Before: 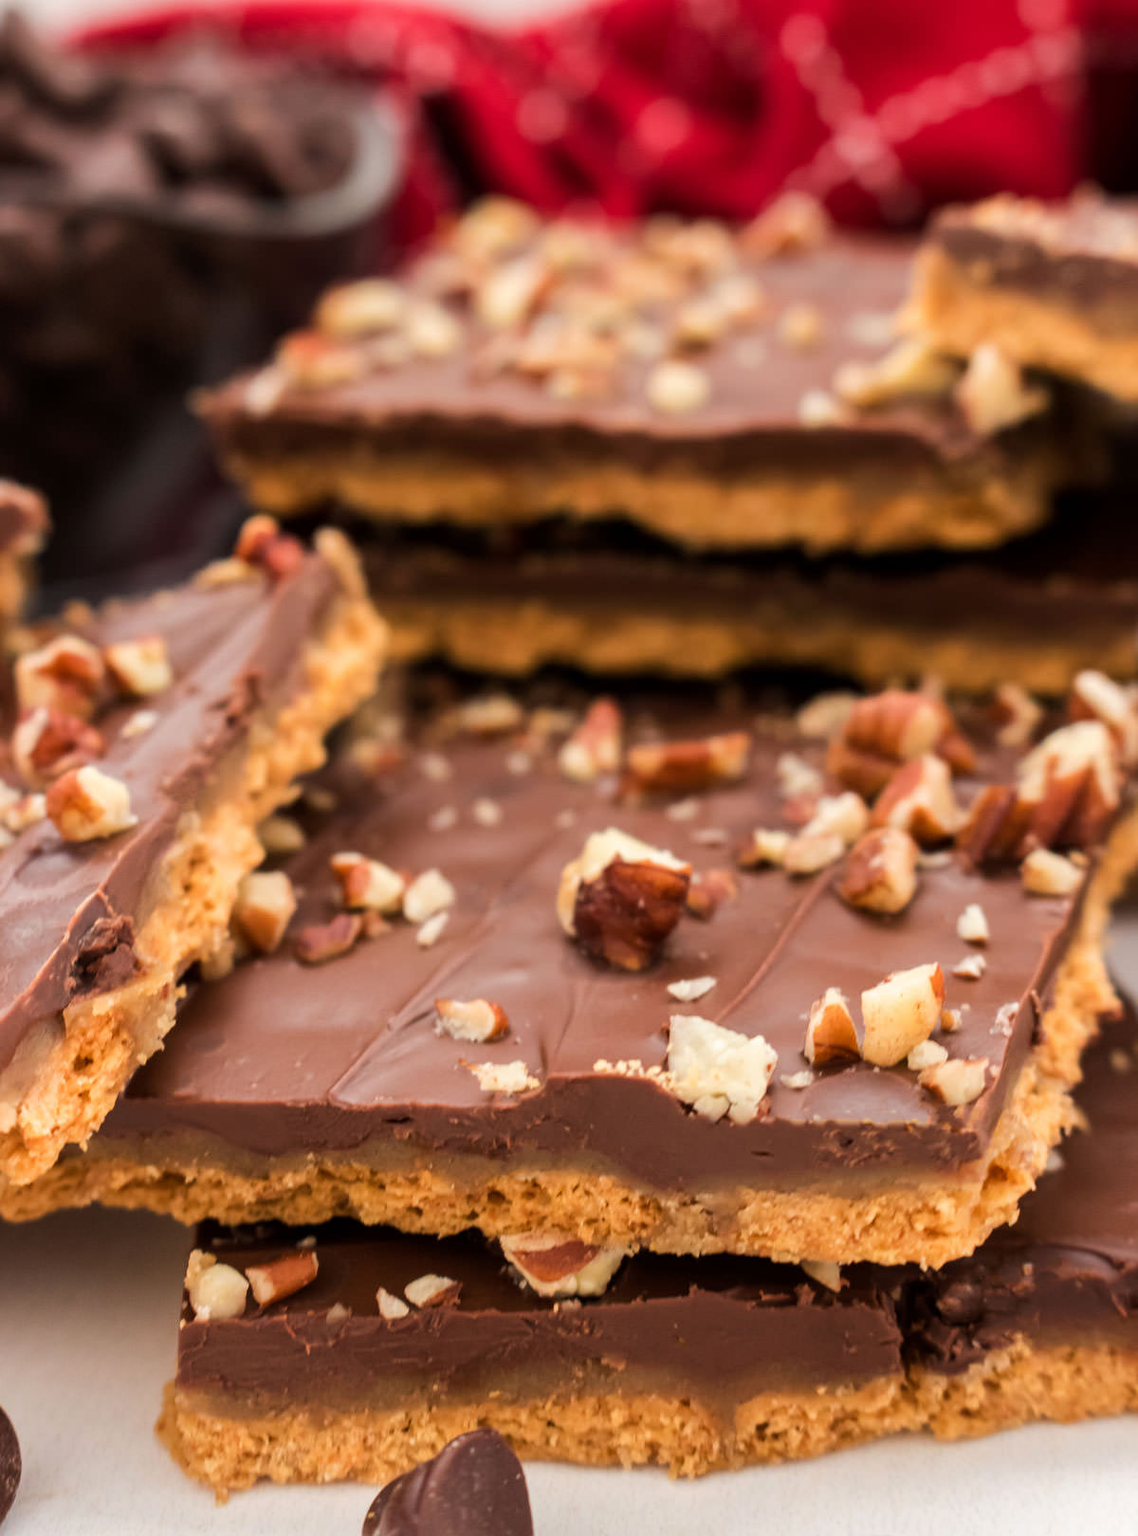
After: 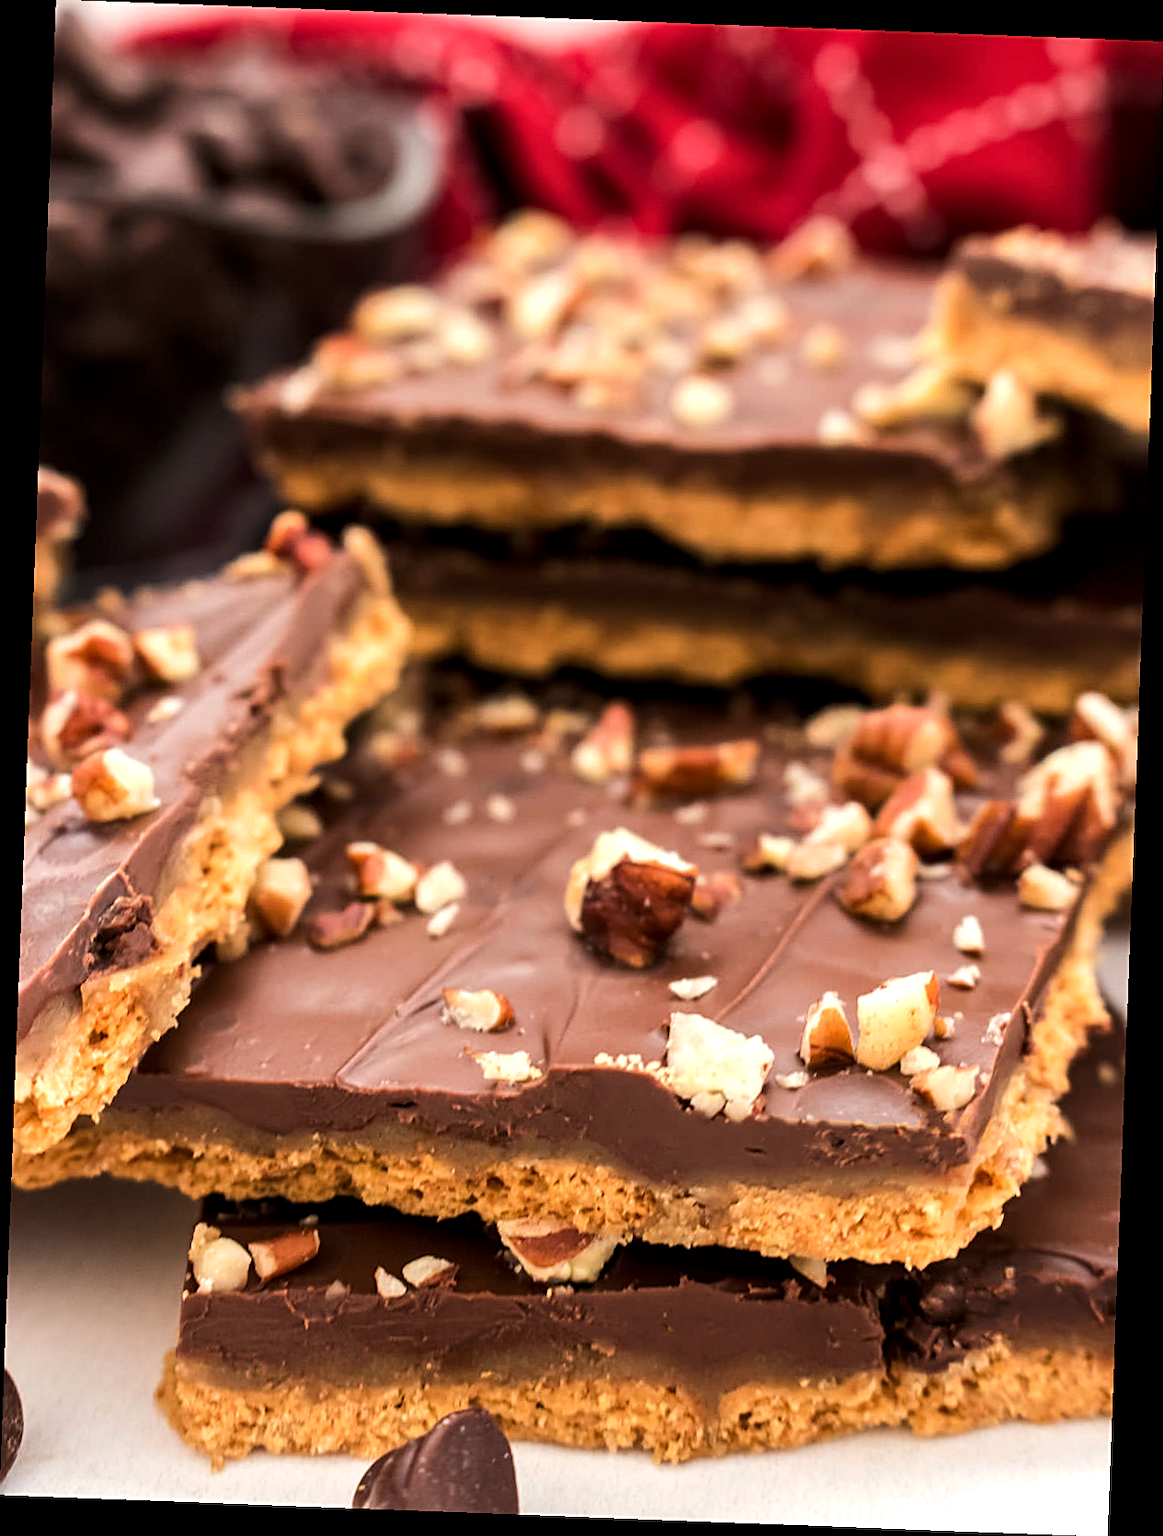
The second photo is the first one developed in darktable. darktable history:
tone equalizer: -8 EV -0.417 EV, -7 EV -0.389 EV, -6 EV -0.333 EV, -5 EV -0.222 EV, -3 EV 0.222 EV, -2 EV 0.333 EV, -1 EV 0.389 EV, +0 EV 0.417 EV, edges refinement/feathering 500, mask exposure compensation -1.57 EV, preserve details no
local contrast: highlights 100%, shadows 100%, detail 120%, midtone range 0.2
sharpen: on, module defaults
rotate and perspective: rotation 2.17°, automatic cropping off
